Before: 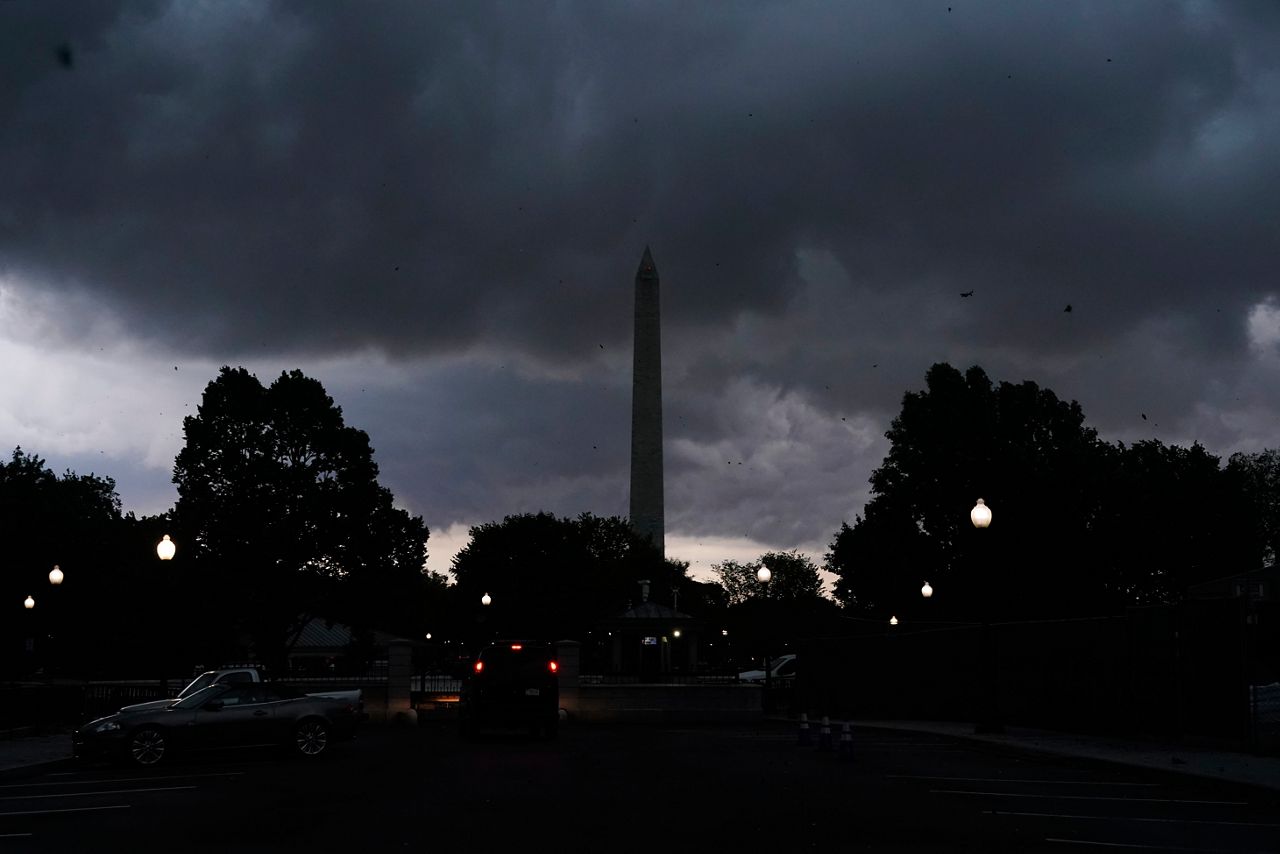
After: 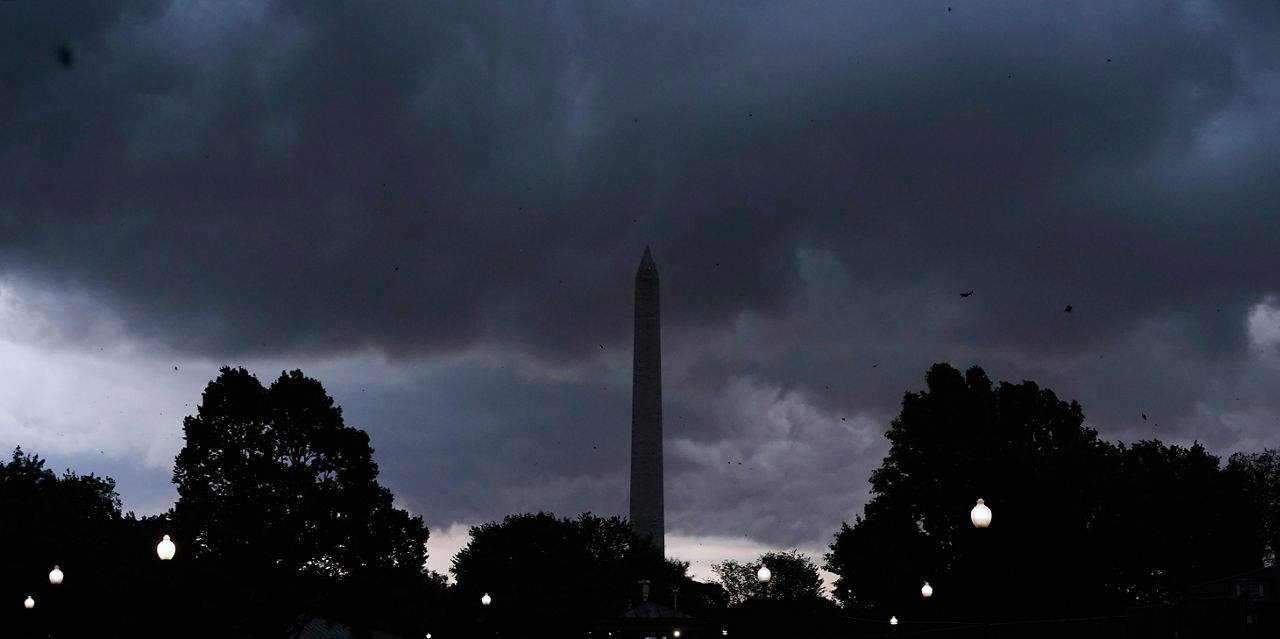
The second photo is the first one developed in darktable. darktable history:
white balance: red 0.967, blue 1.049
crop: bottom 24.967%
